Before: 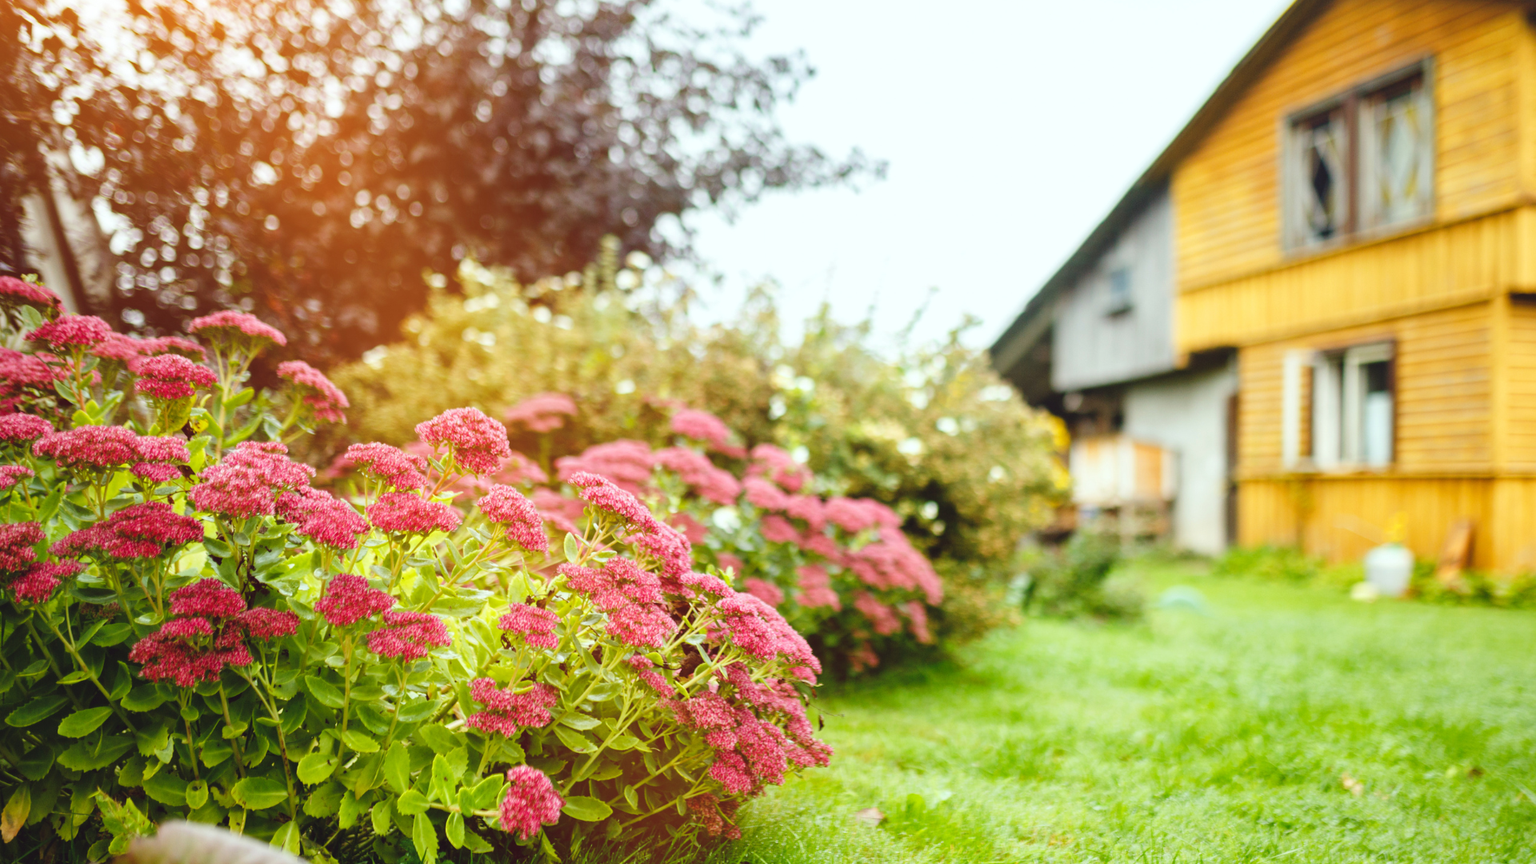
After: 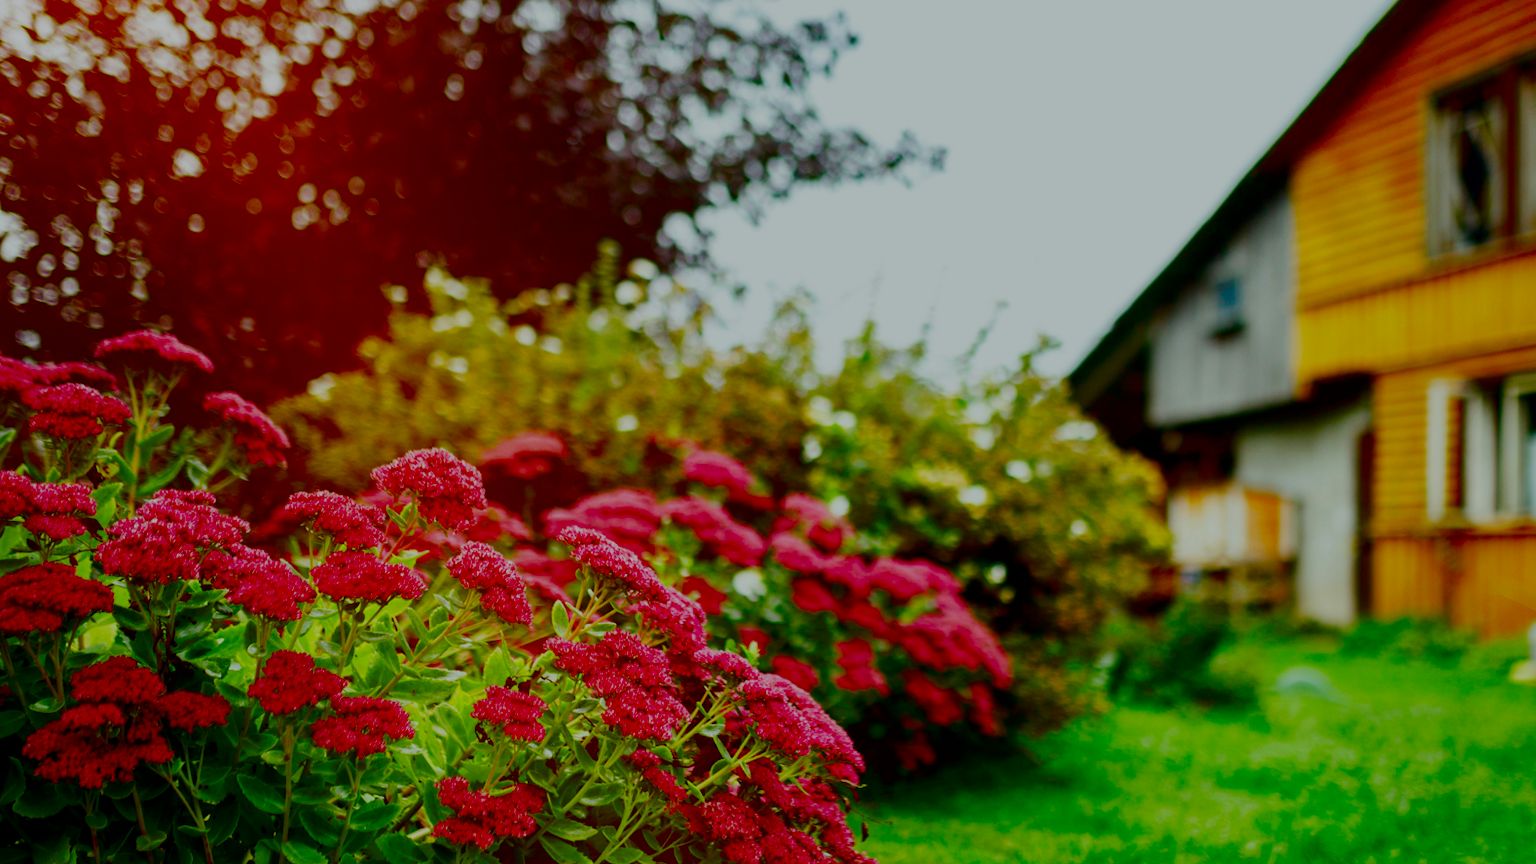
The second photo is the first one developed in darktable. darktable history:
crop and rotate: left 7.196%, top 4.574%, right 10.605%, bottom 13.178%
filmic rgb: black relative exposure -5 EV, hardness 2.88, contrast 1.3, highlights saturation mix -30%
contrast brightness saturation: brightness -1, saturation 1
